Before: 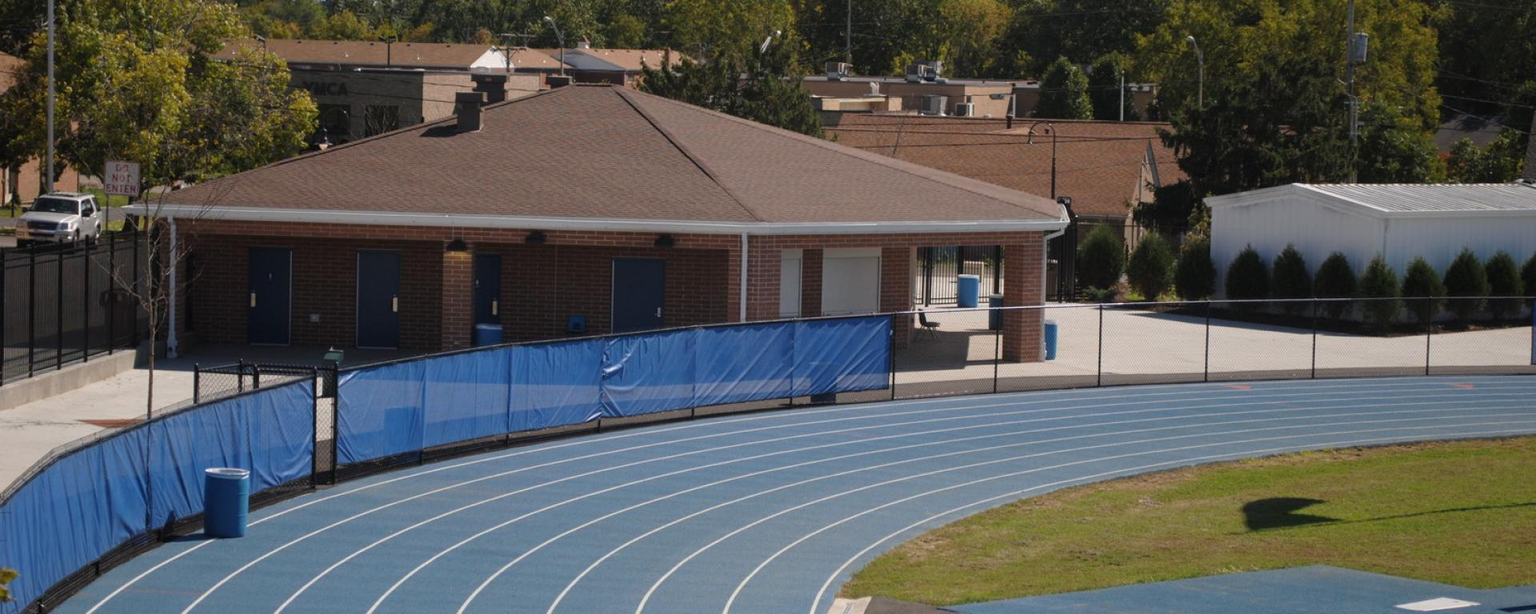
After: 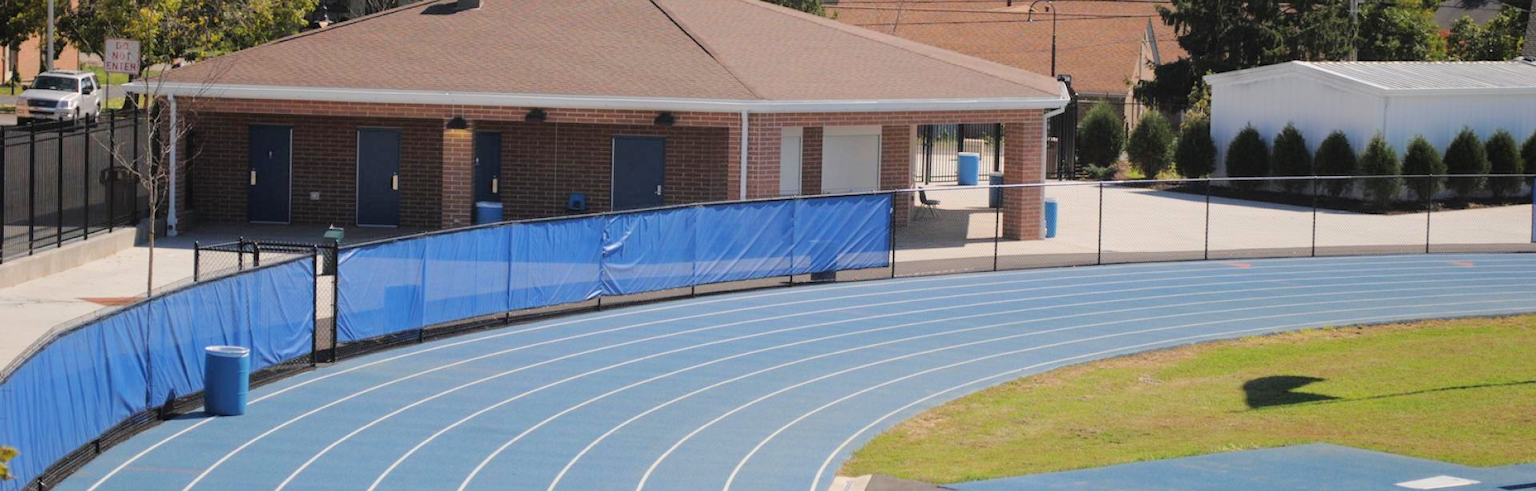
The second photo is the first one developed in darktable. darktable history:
tone curve: curves: ch0 [(0, 0) (0.26, 0.424) (0.417, 0.585) (1, 1)]
crop and rotate: top 19.998%
